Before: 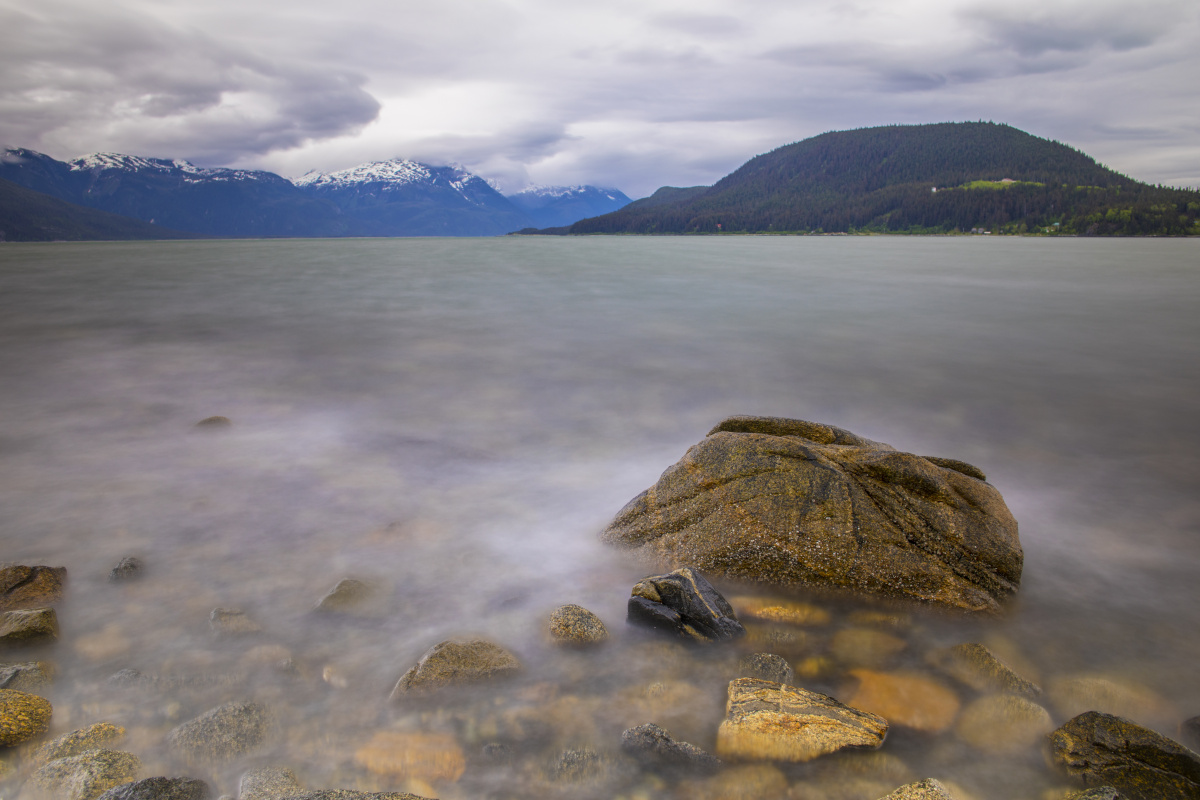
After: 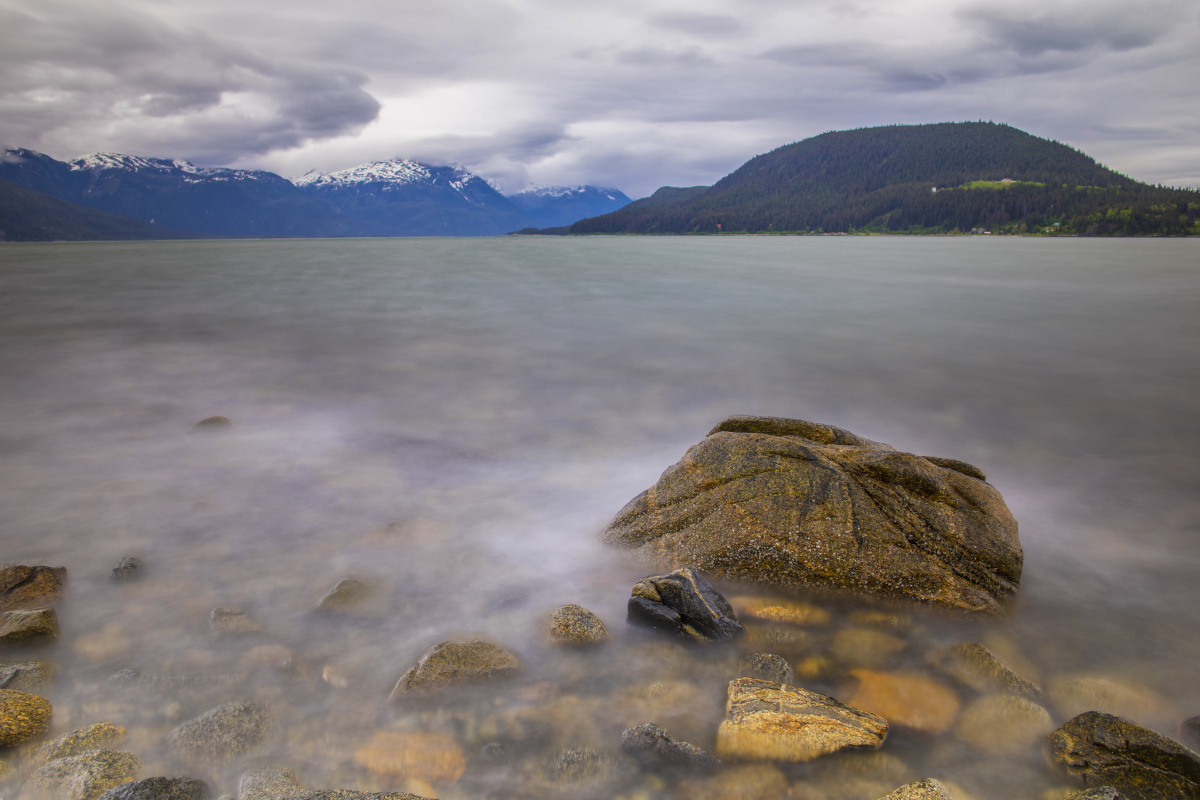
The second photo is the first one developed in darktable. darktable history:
white balance: red 1, blue 1
shadows and highlights: low approximation 0.01, soften with gaussian
